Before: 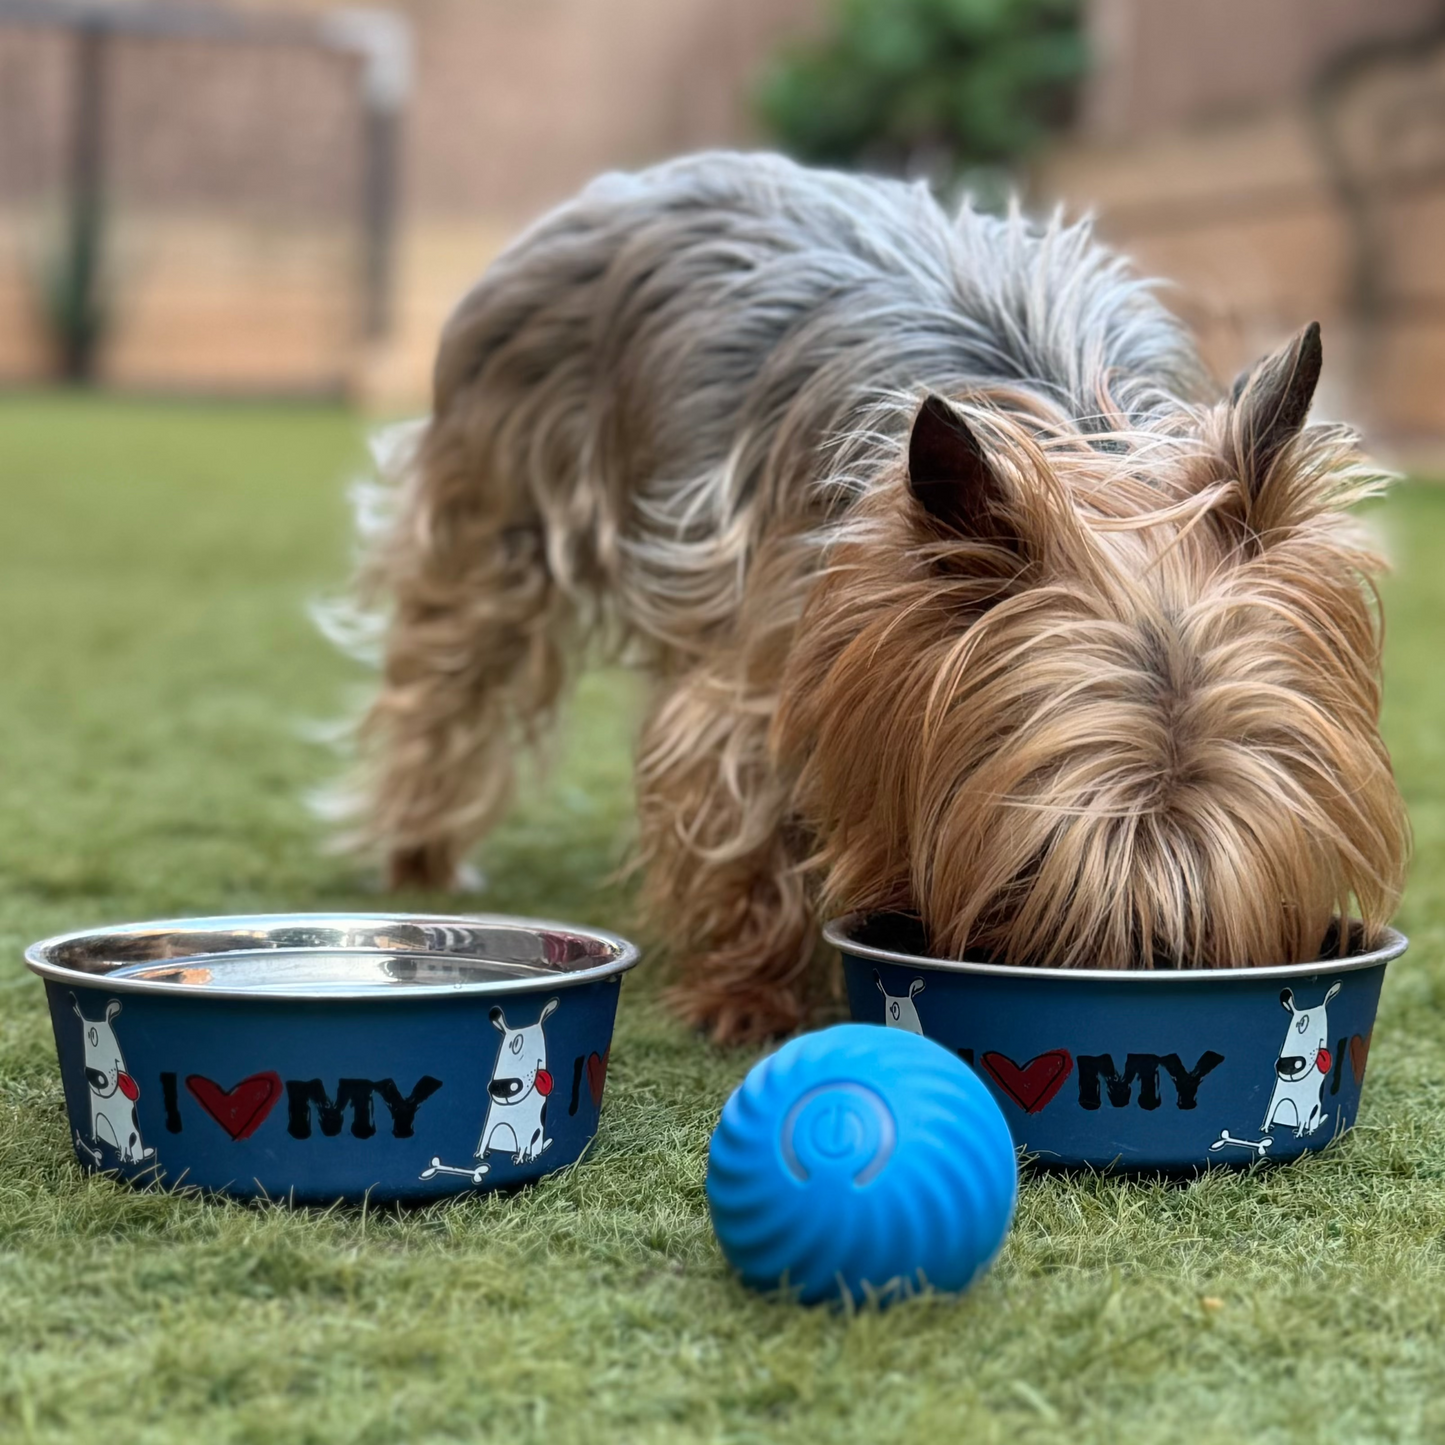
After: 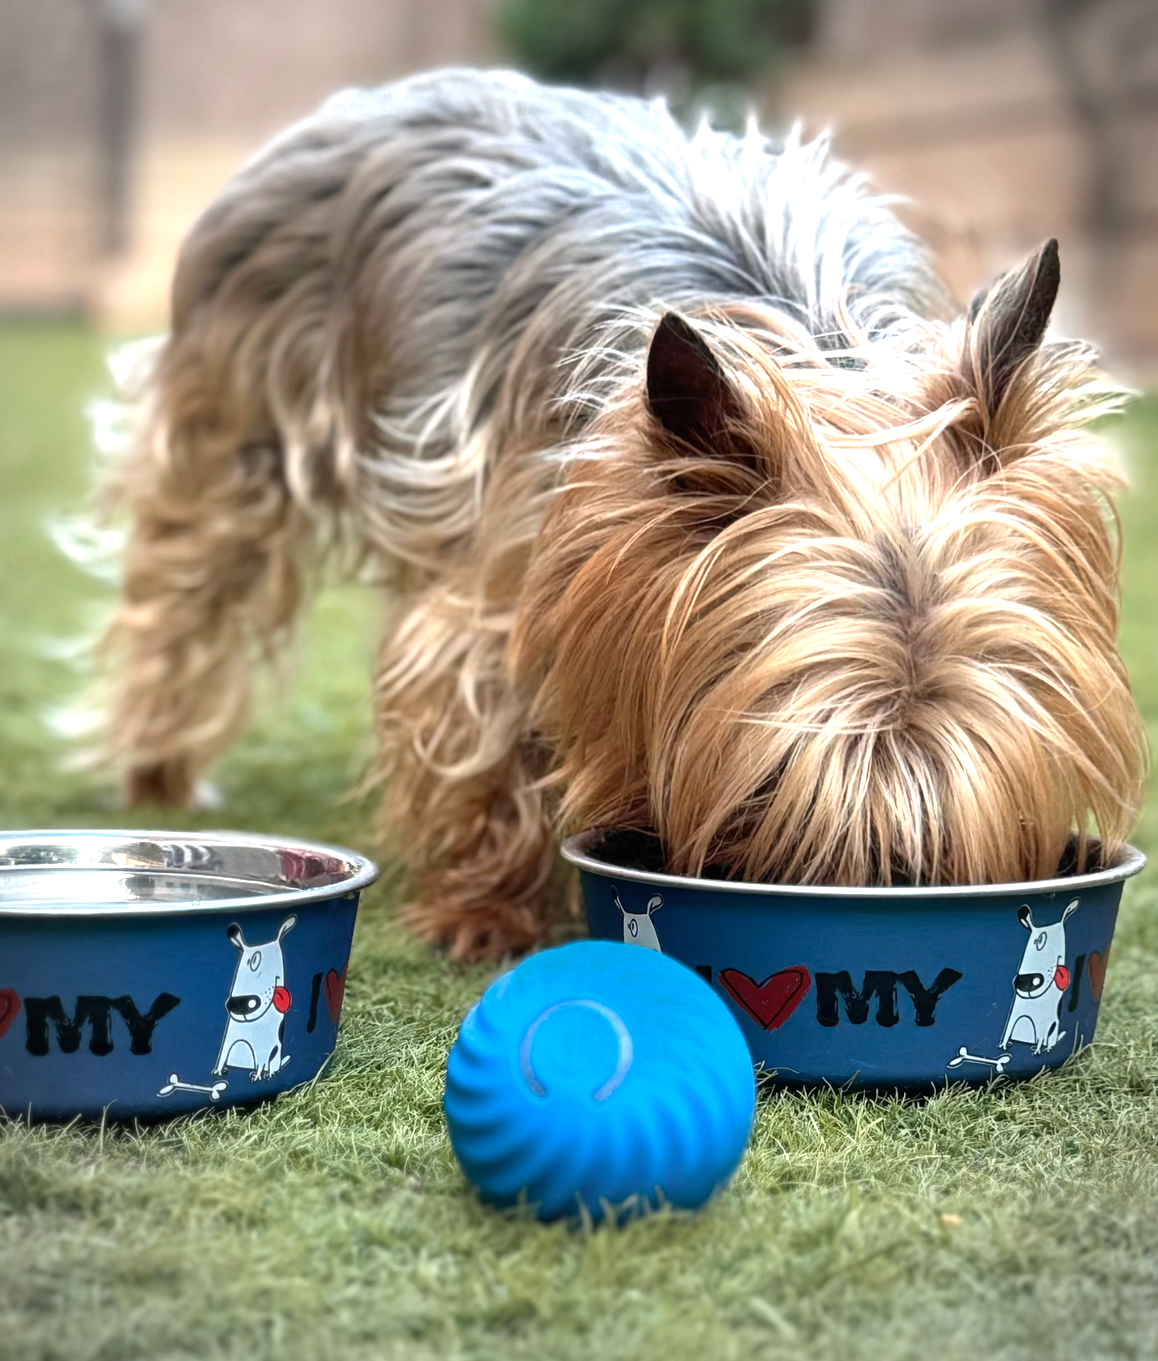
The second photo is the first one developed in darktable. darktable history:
crop and rotate: left 18.148%, top 5.806%, right 1.677%
color zones: curves: ch0 [(0.25, 0.5) (0.636, 0.25) (0.75, 0.5)]
vignetting: fall-off start 71.79%, unbound false
exposure: black level correction 0, exposure 0.894 EV, compensate highlight preservation false
